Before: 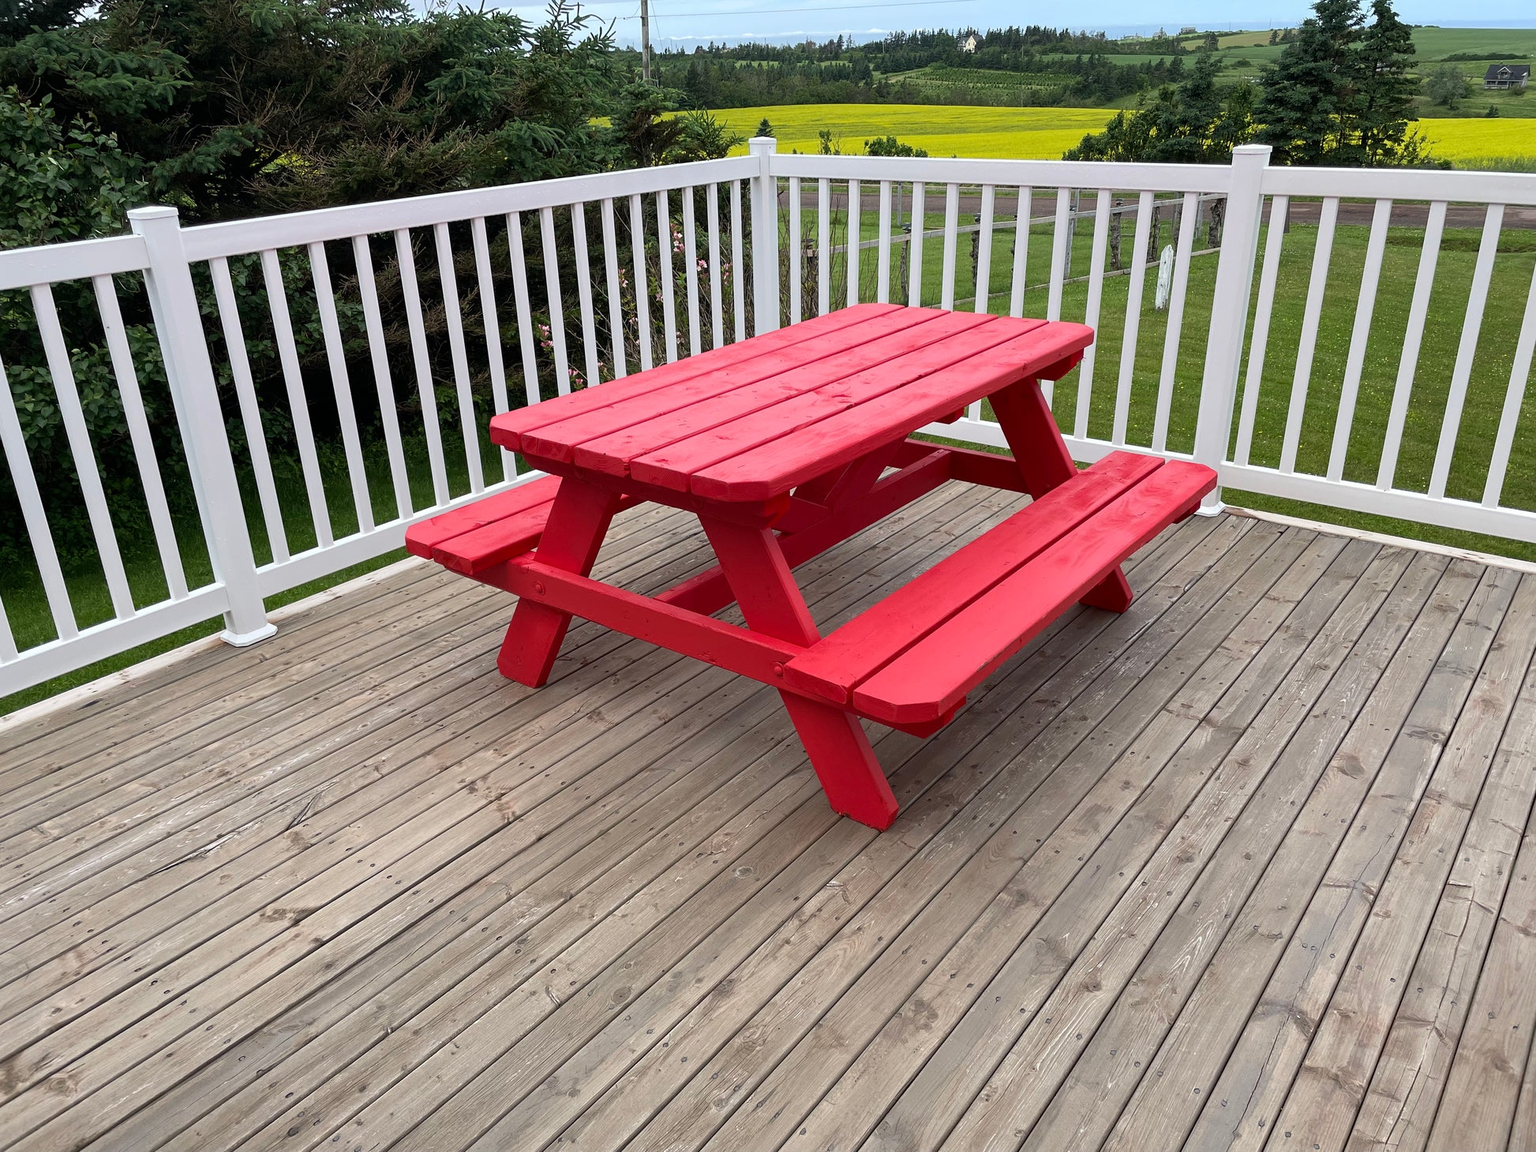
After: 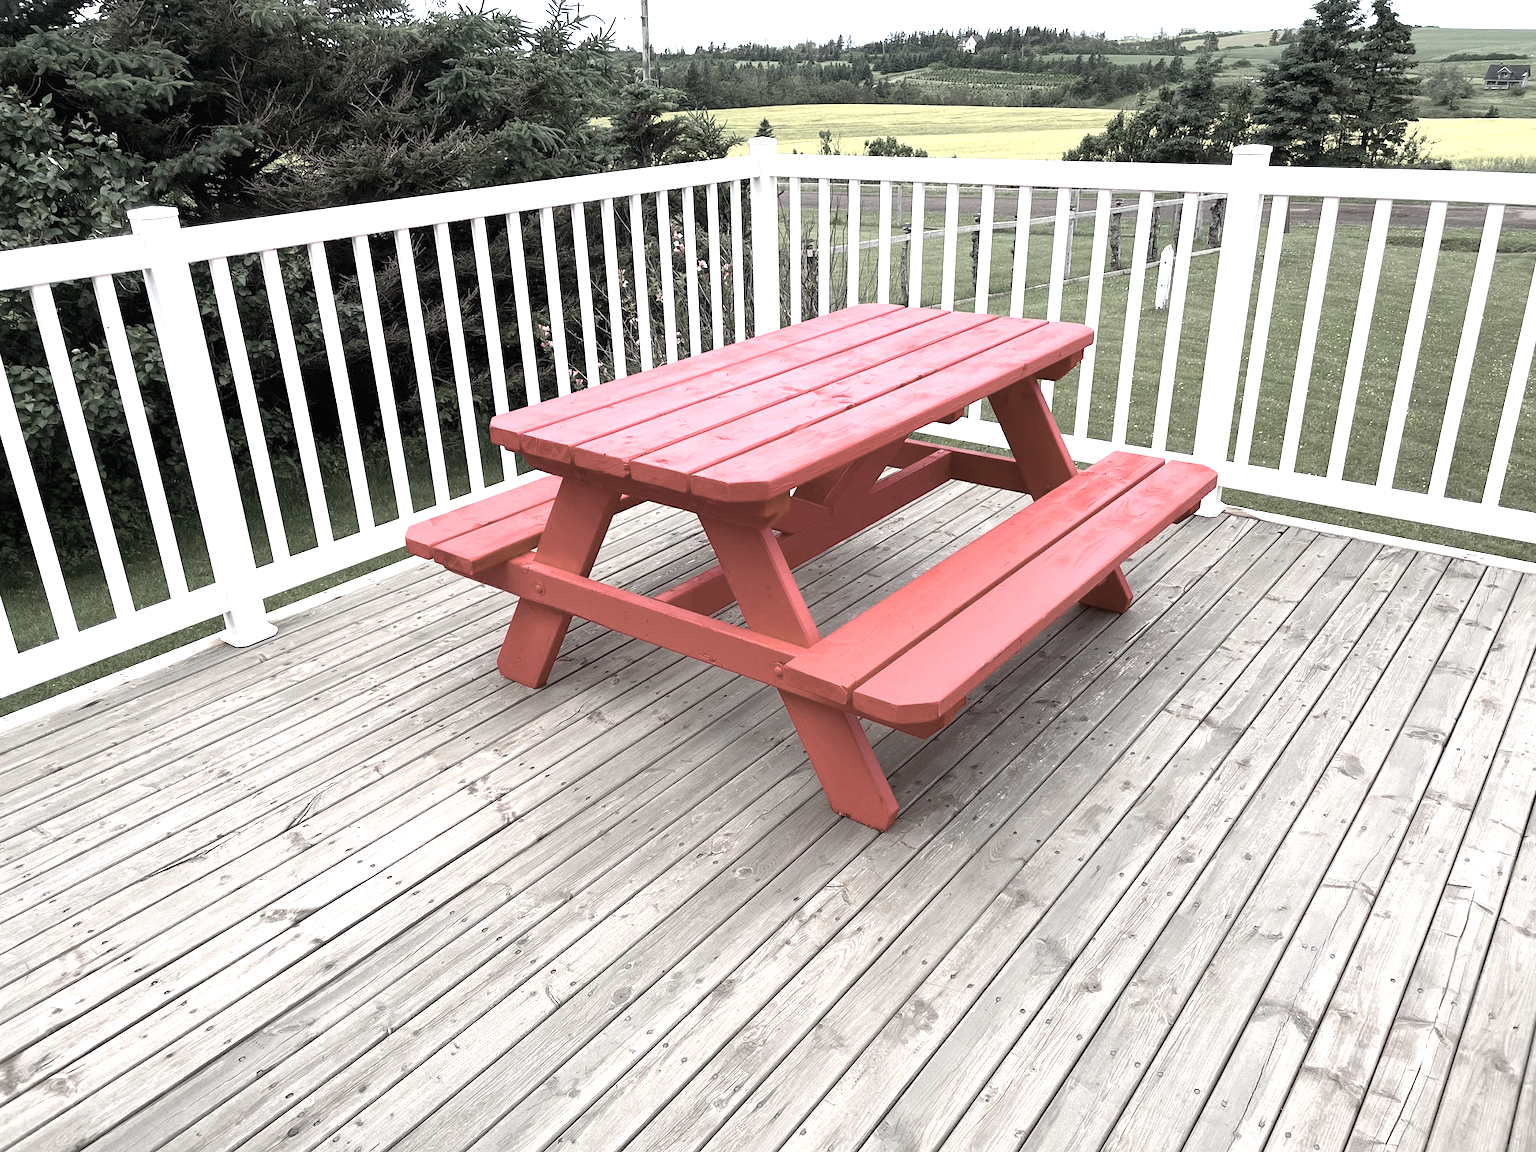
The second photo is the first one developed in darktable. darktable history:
color zones: curves: ch1 [(0, 0.34) (0.143, 0.164) (0.286, 0.152) (0.429, 0.176) (0.571, 0.173) (0.714, 0.188) (0.857, 0.199) (1, 0.34)]
exposure: black level correction 0, exposure 1.106 EV, compensate highlight preservation false
